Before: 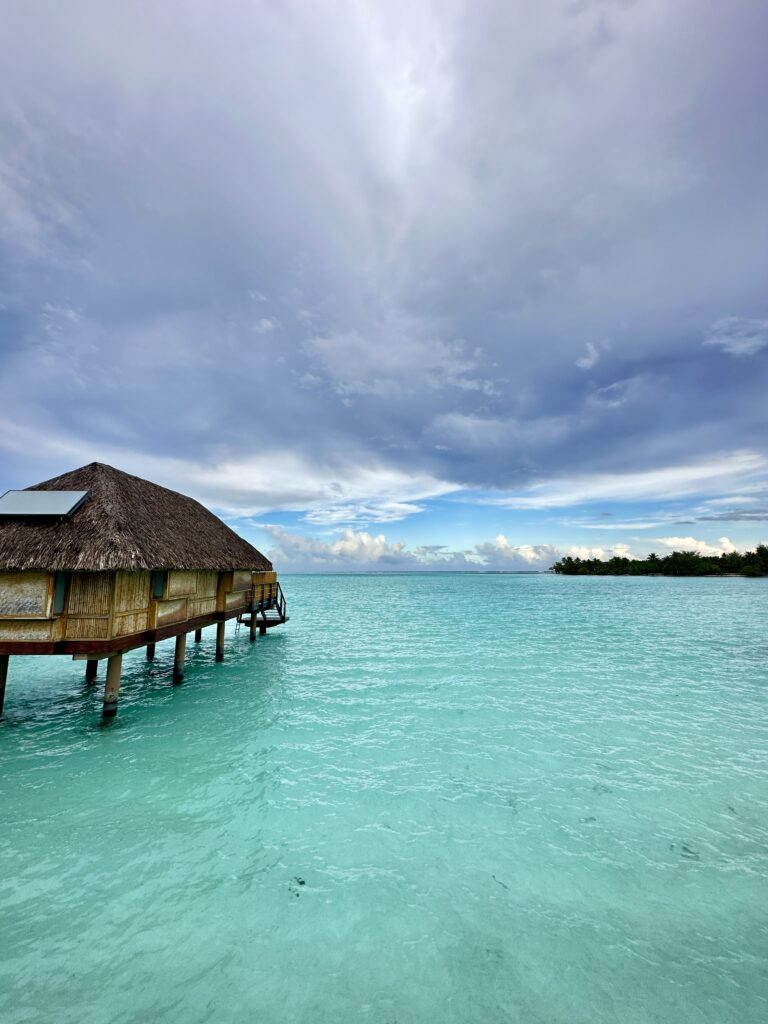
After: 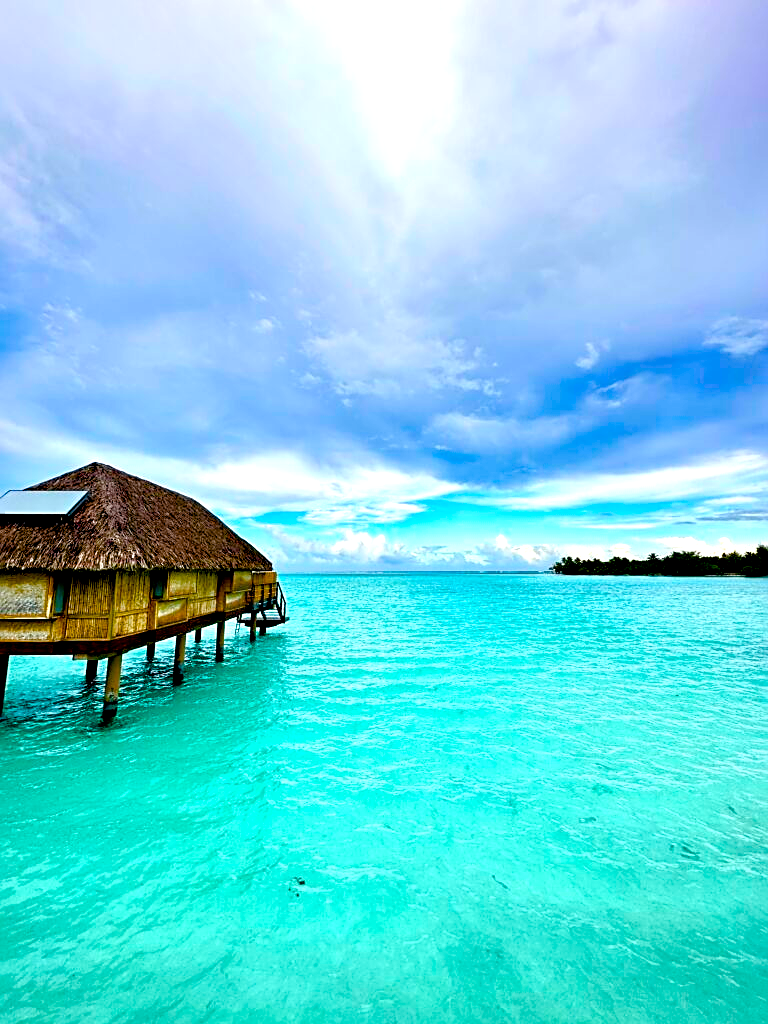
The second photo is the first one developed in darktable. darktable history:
sharpen: on, module defaults
color balance rgb: power › chroma 0.282%, power › hue 23.89°, linear chroma grading › shadows 10.51%, linear chroma grading › highlights 10.325%, linear chroma grading › global chroma 14.904%, linear chroma grading › mid-tones 14.942%, perceptual saturation grading › global saturation 26.319%, perceptual saturation grading › highlights -27.751%, perceptual saturation grading › mid-tones 15.105%, perceptual saturation grading › shadows 34.045%, global vibrance 20%
exposure: black level correction 0.012, exposure 0.693 EV, compensate highlight preservation false
